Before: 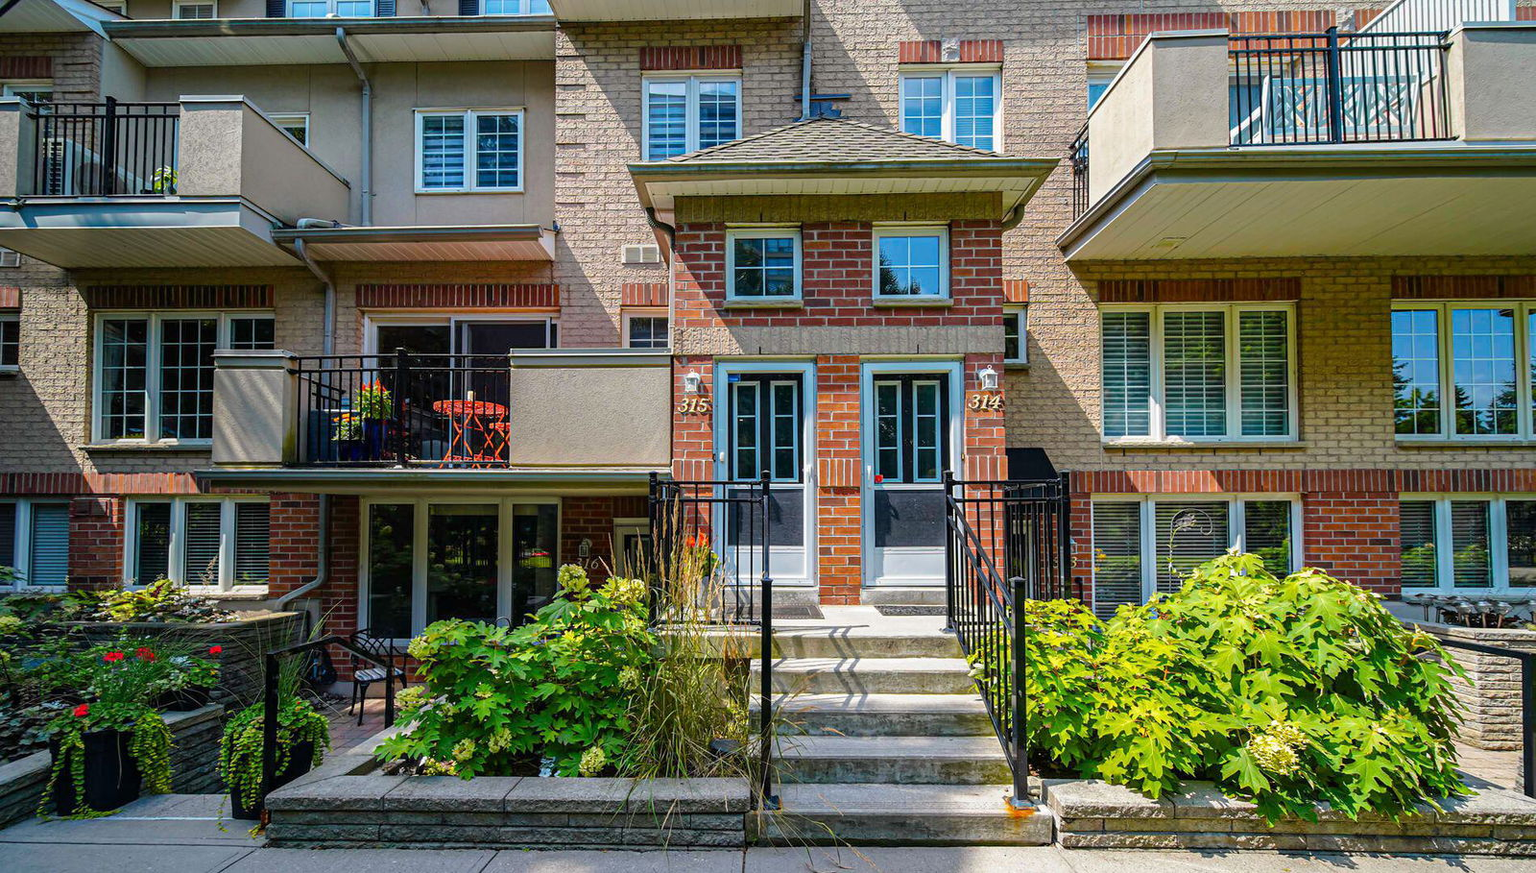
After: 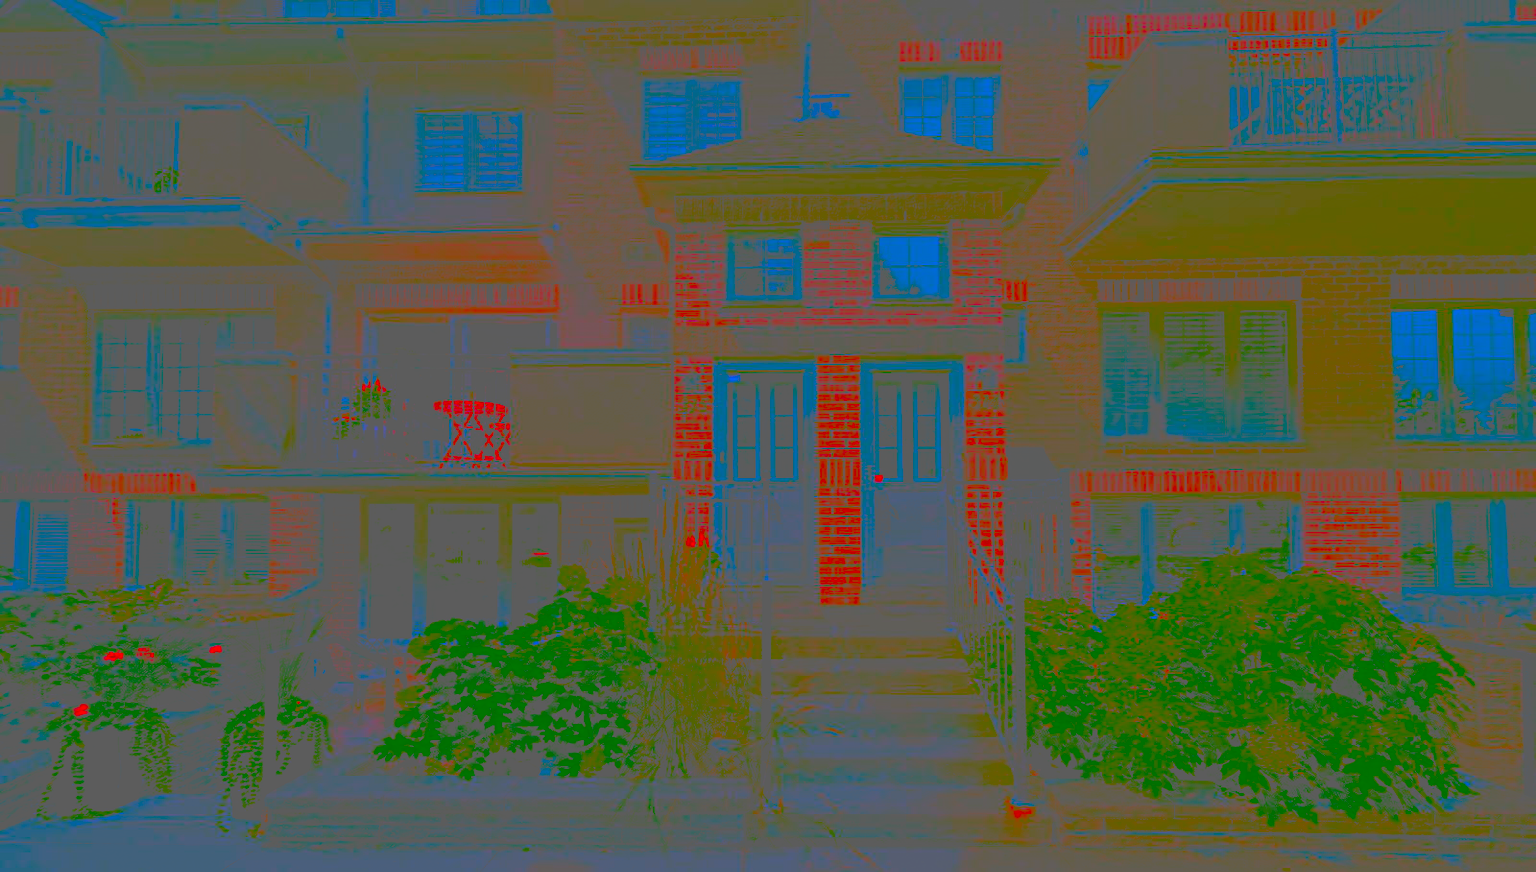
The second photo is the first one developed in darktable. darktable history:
filmic rgb: black relative exposure -5 EV, white relative exposure 3.5 EV, hardness 3.19, contrast 1.2, highlights saturation mix -50%
contrast brightness saturation: contrast -0.99, brightness -0.17, saturation 0.75
